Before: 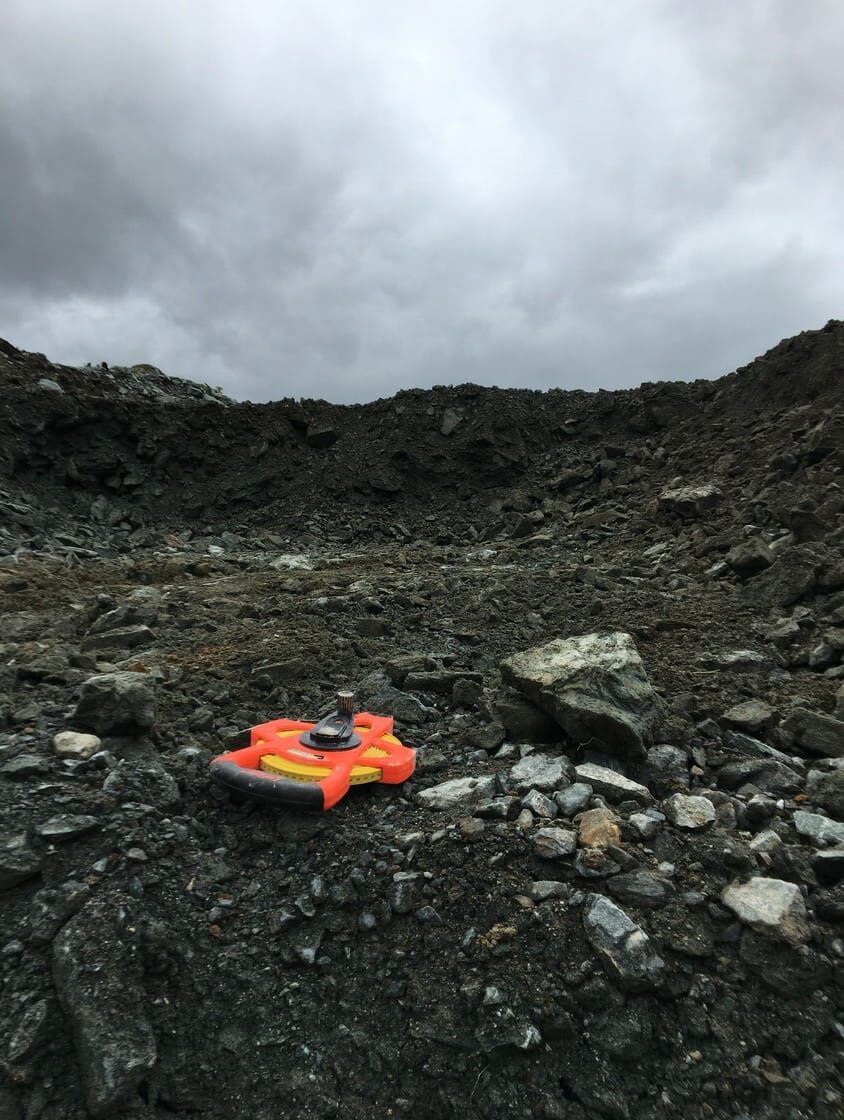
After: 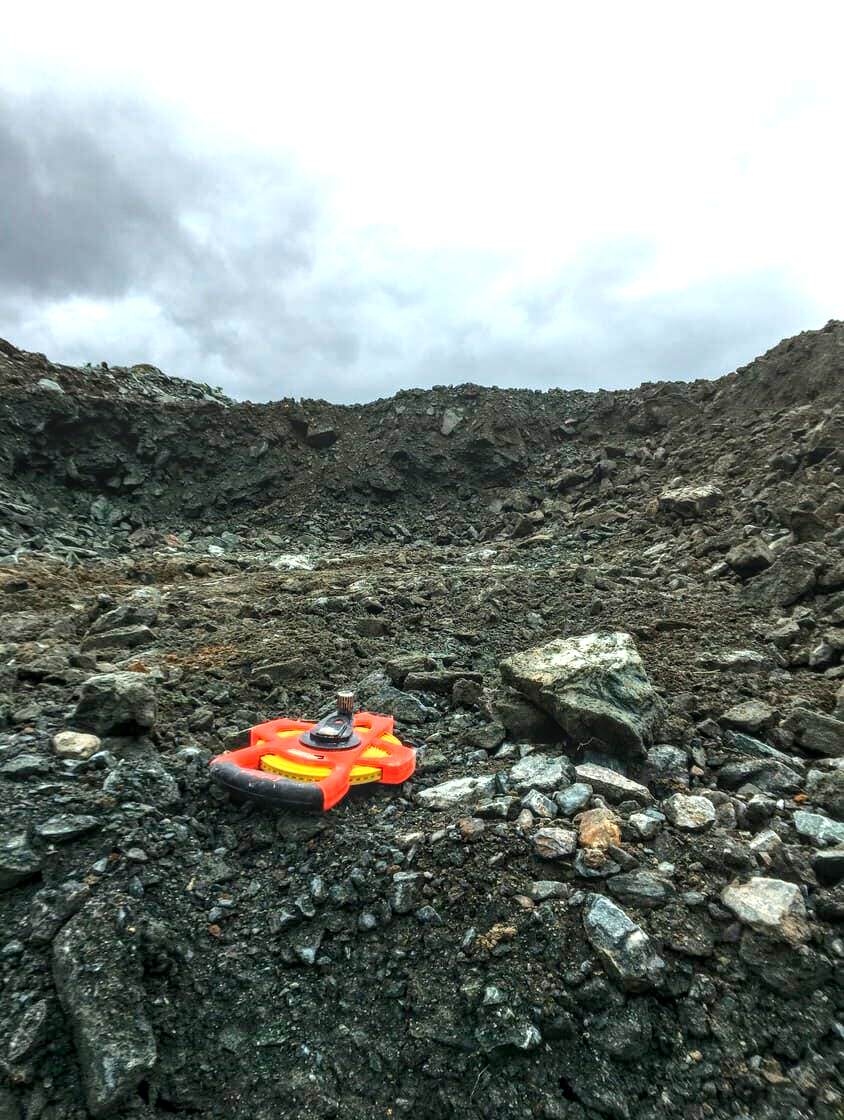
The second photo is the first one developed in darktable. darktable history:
exposure: exposure 1.061 EV, compensate highlight preservation false
local contrast: highlights 0%, shadows 0%, detail 133%
